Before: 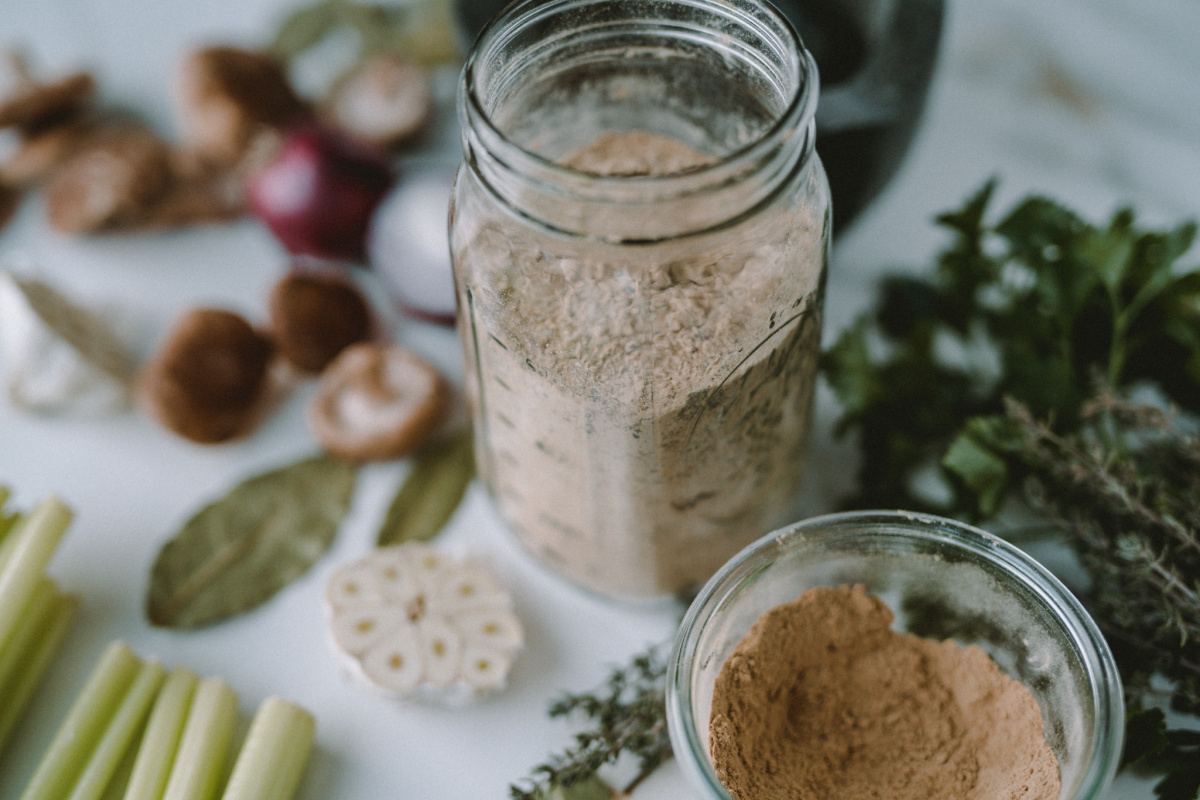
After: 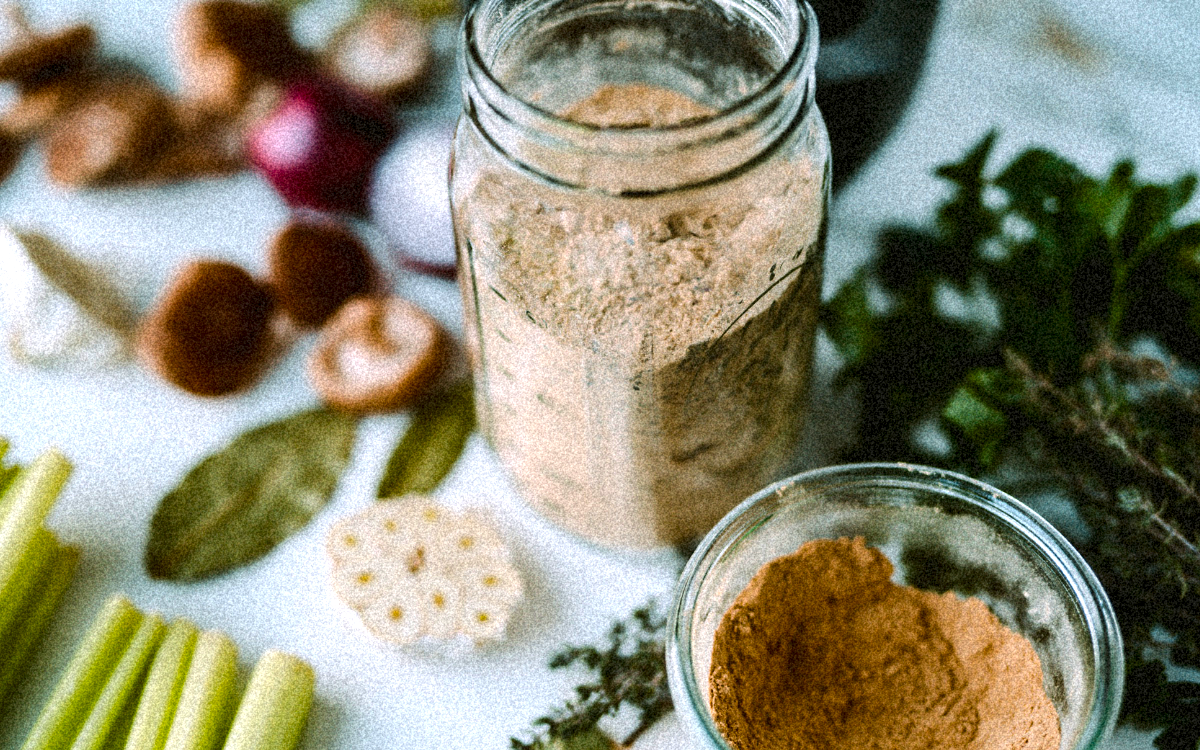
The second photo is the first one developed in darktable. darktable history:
crop and rotate: top 6.25%
tone equalizer: -8 EV -0.75 EV, -7 EV -0.7 EV, -6 EV -0.6 EV, -5 EV -0.4 EV, -3 EV 0.4 EV, -2 EV 0.6 EV, -1 EV 0.7 EV, +0 EV 0.75 EV, edges refinement/feathering 500, mask exposure compensation -1.57 EV, preserve details no
contrast brightness saturation: contrast 0.14
color balance rgb: perceptual saturation grading › global saturation 20%, global vibrance 20%
grain: coarseness 46.9 ISO, strength 50.21%, mid-tones bias 0%
color correction: saturation 1.32
